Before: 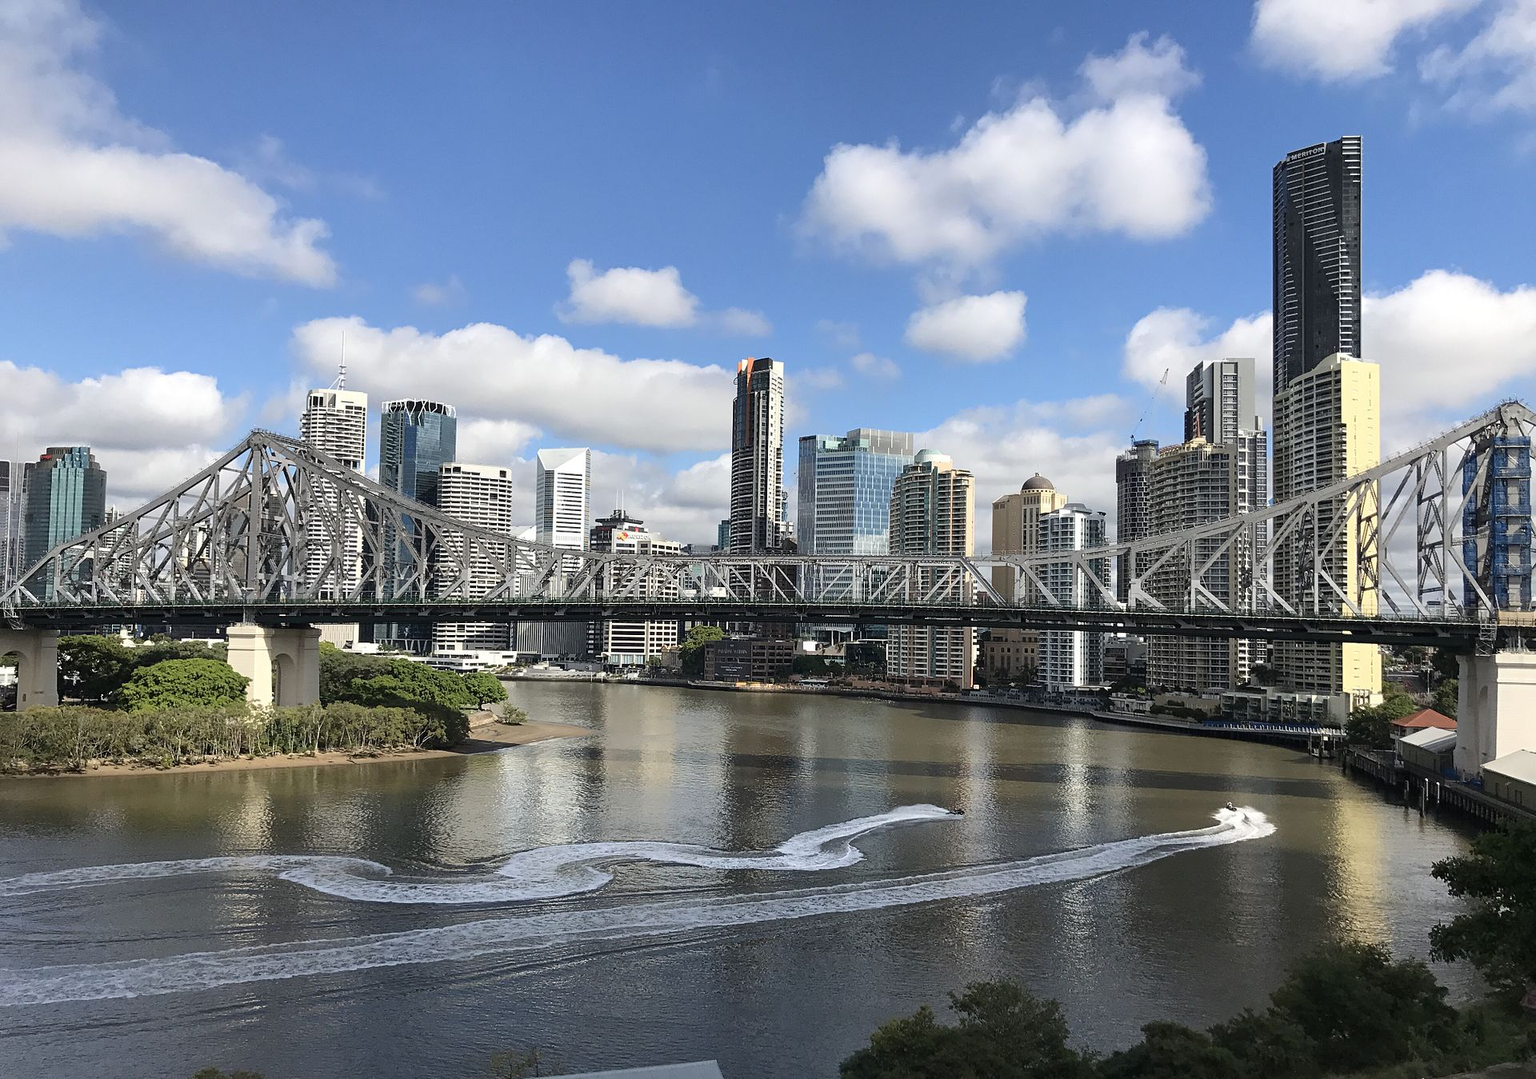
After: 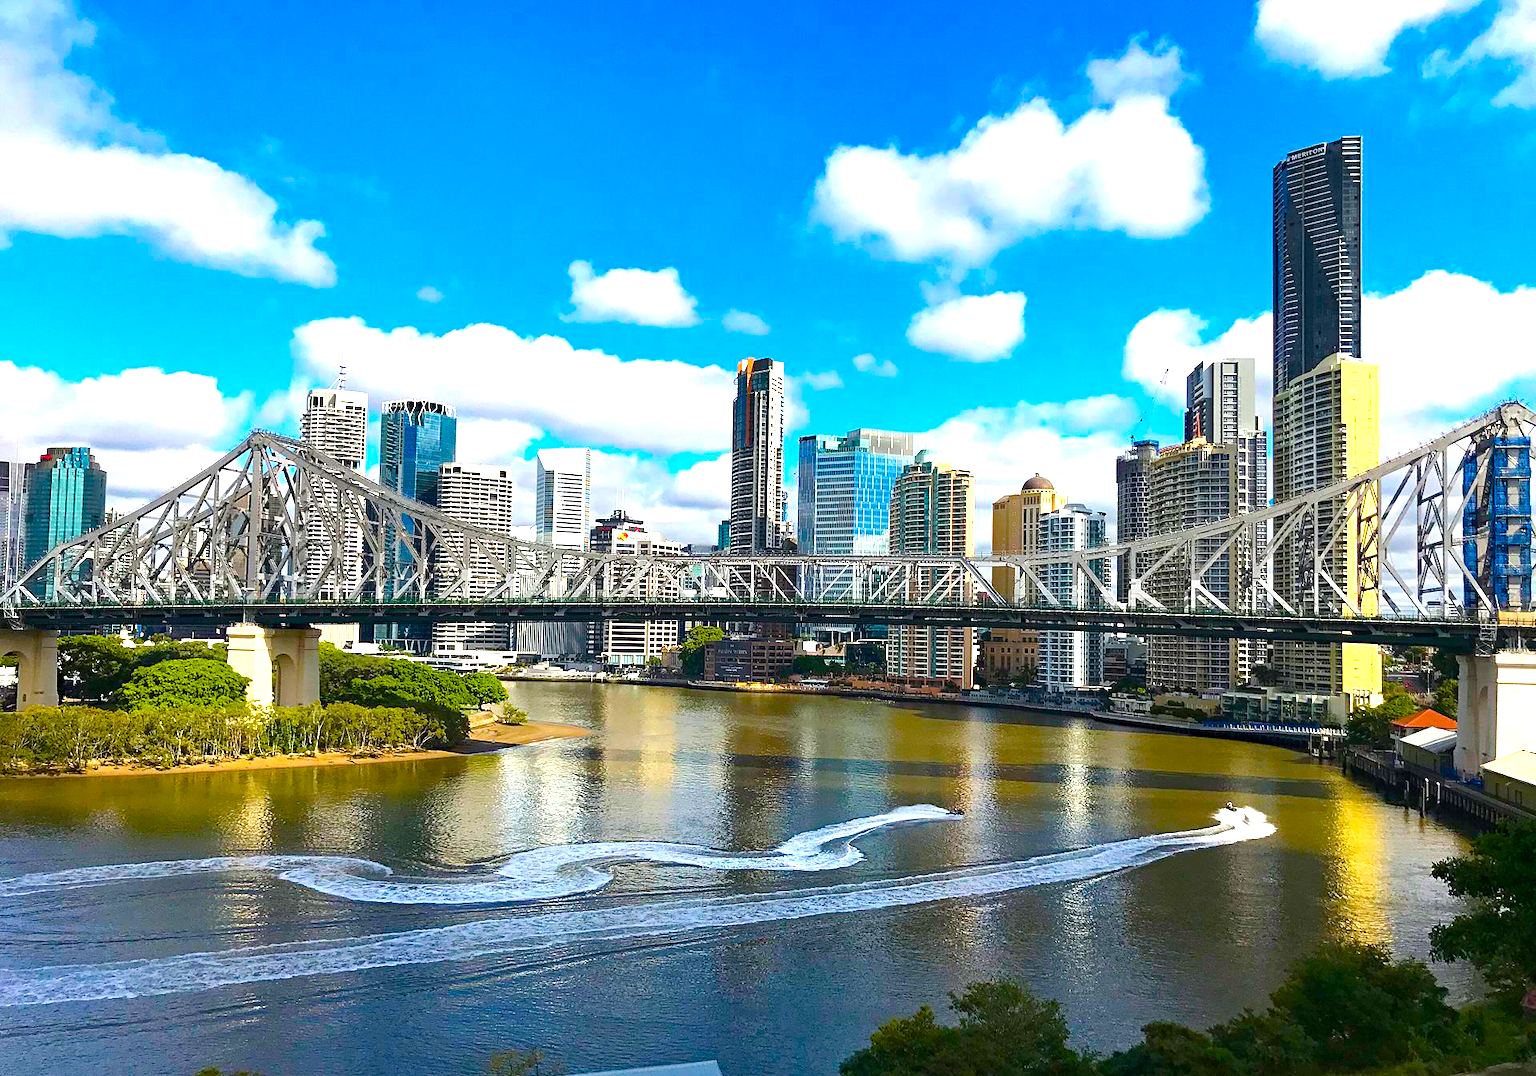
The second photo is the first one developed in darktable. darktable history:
haze removal: compatibility mode true, adaptive false
color balance rgb: linear chroma grading › global chroma 25%, perceptual saturation grading › global saturation 40%, perceptual saturation grading › highlights -50%, perceptual saturation grading › shadows 30%, perceptual brilliance grading › global brilliance 25%, global vibrance 60%
crop: top 0.05%, bottom 0.098%
